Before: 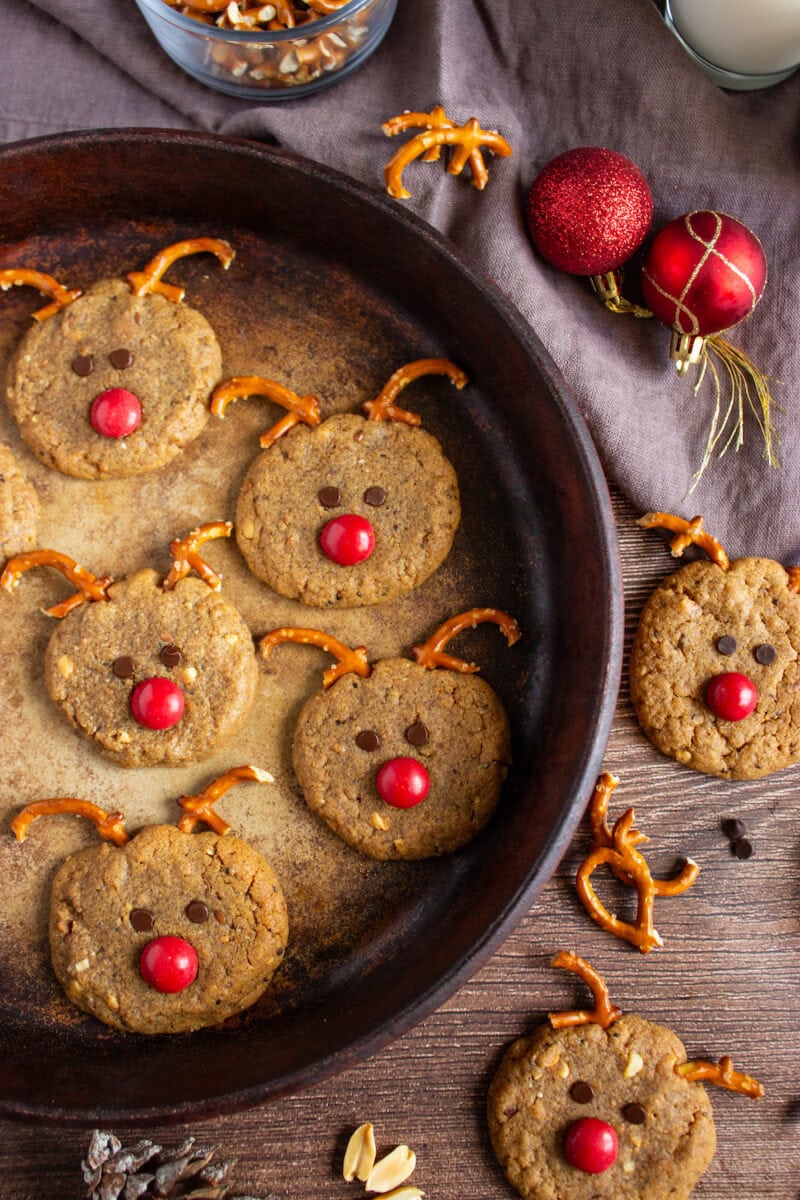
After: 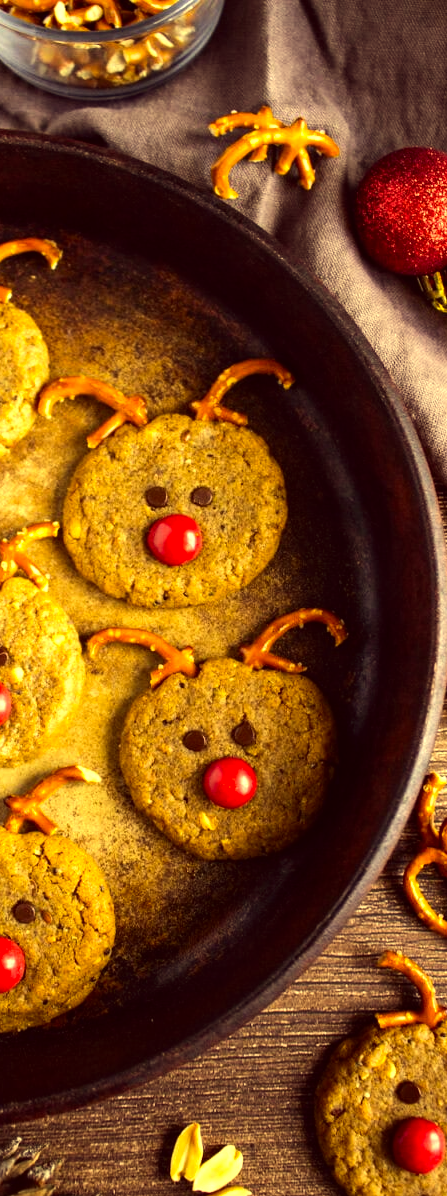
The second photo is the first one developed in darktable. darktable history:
tone equalizer: -8 EV -0.75 EV, -7 EV -0.7 EV, -6 EV -0.6 EV, -5 EV -0.4 EV, -3 EV 0.4 EV, -2 EV 0.6 EV, -1 EV 0.7 EV, +0 EV 0.75 EV, edges refinement/feathering 500, mask exposure compensation -1.57 EV, preserve details no
crop: left 21.674%, right 22.086%
exposure: compensate highlight preservation false
color correction: highlights a* -0.482, highlights b* 40, shadows a* 9.8, shadows b* -0.161
